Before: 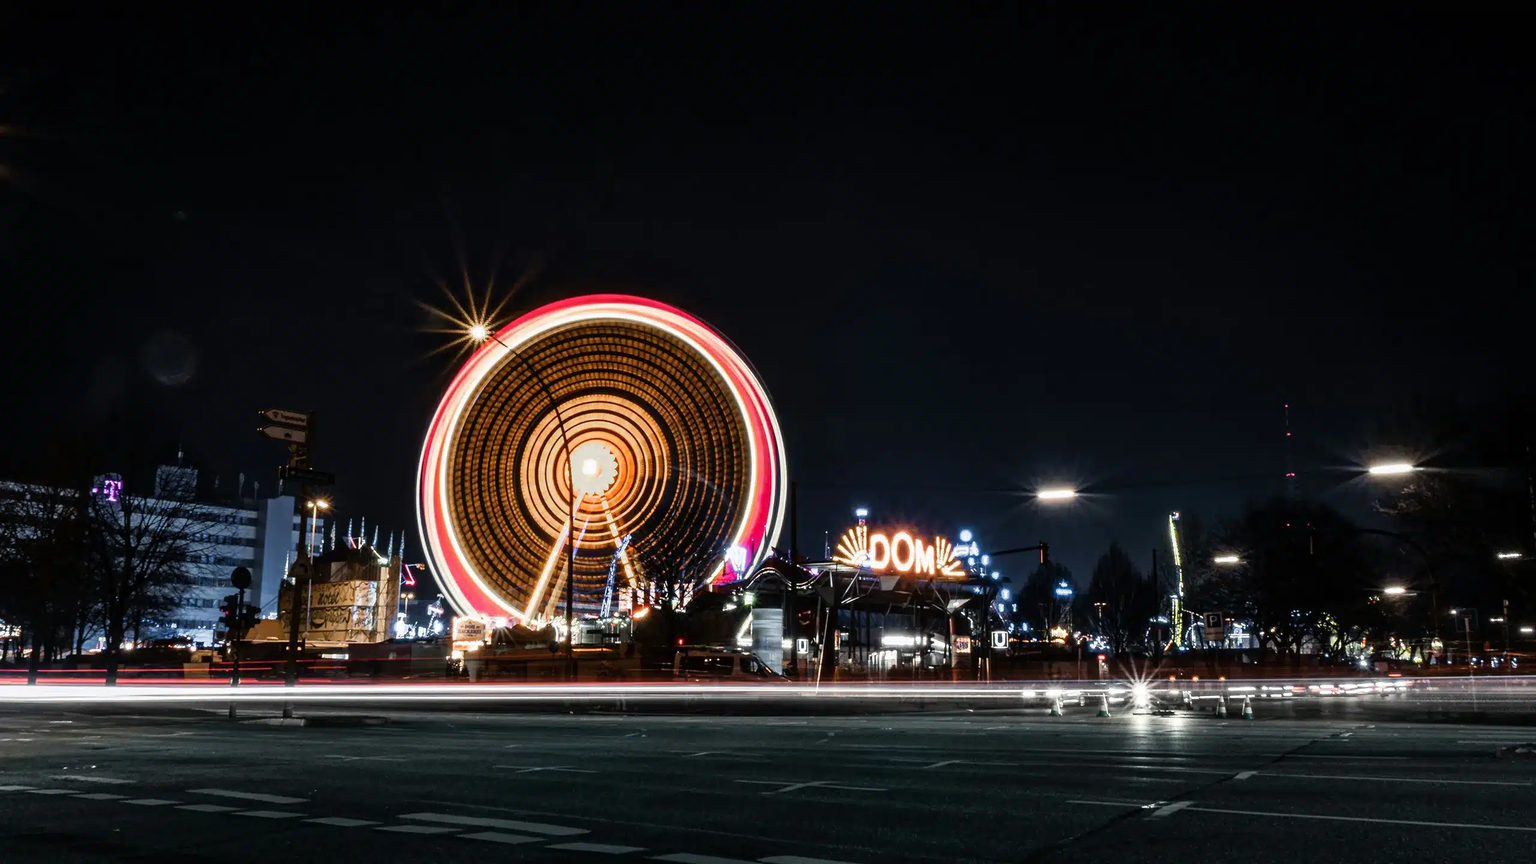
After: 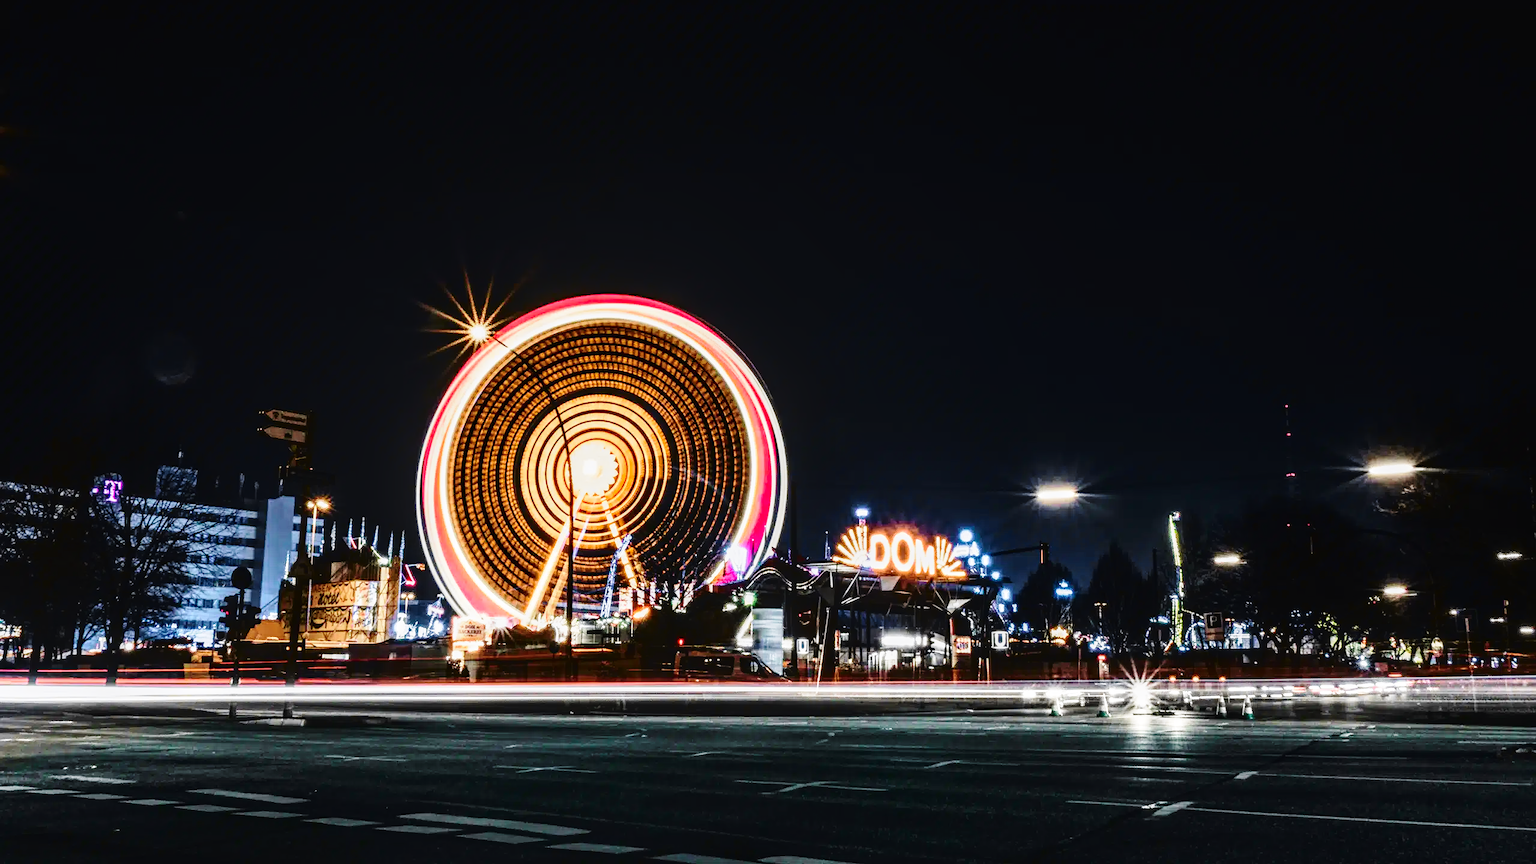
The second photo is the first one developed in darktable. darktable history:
local contrast: detail 130%
base curve: curves: ch0 [(0, 0) (0.028, 0.03) (0.121, 0.232) (0.46, 0.748) (0.859, 0.968) (1, 1)], preserve colors none
tone curve: curves: ch0 [(0, 0.018) (0.061, 0.041) (0.205, 0.191) (0.289, 0.292) (0.39, 0.424) (0.493, 0.551) (0.666, 0.743) (0.795, 0.841) (1, 0.998)]; ch1 [(0, 0) (0.385, 0.343) (0.439, 0.415) (0.494, 0.498) (0.501, 0.501) (0.51, 0.509) (0.548, 0.563) (0.586, 0.61) (0.684, 0.658) (0.783, 0.804) (1, 1)]; ch2 [(0, 0) (0.304, 0.31) (0.403, 0.399) (0.441, 0.428) (0.47, 0.469) (0.498, 0.496) (0.524, 0.538) (0.566, 0.579) (0.648, 0.665) (0.697, 0.699) (1, 1)], color space Lab, independent channels, preserve colors none
